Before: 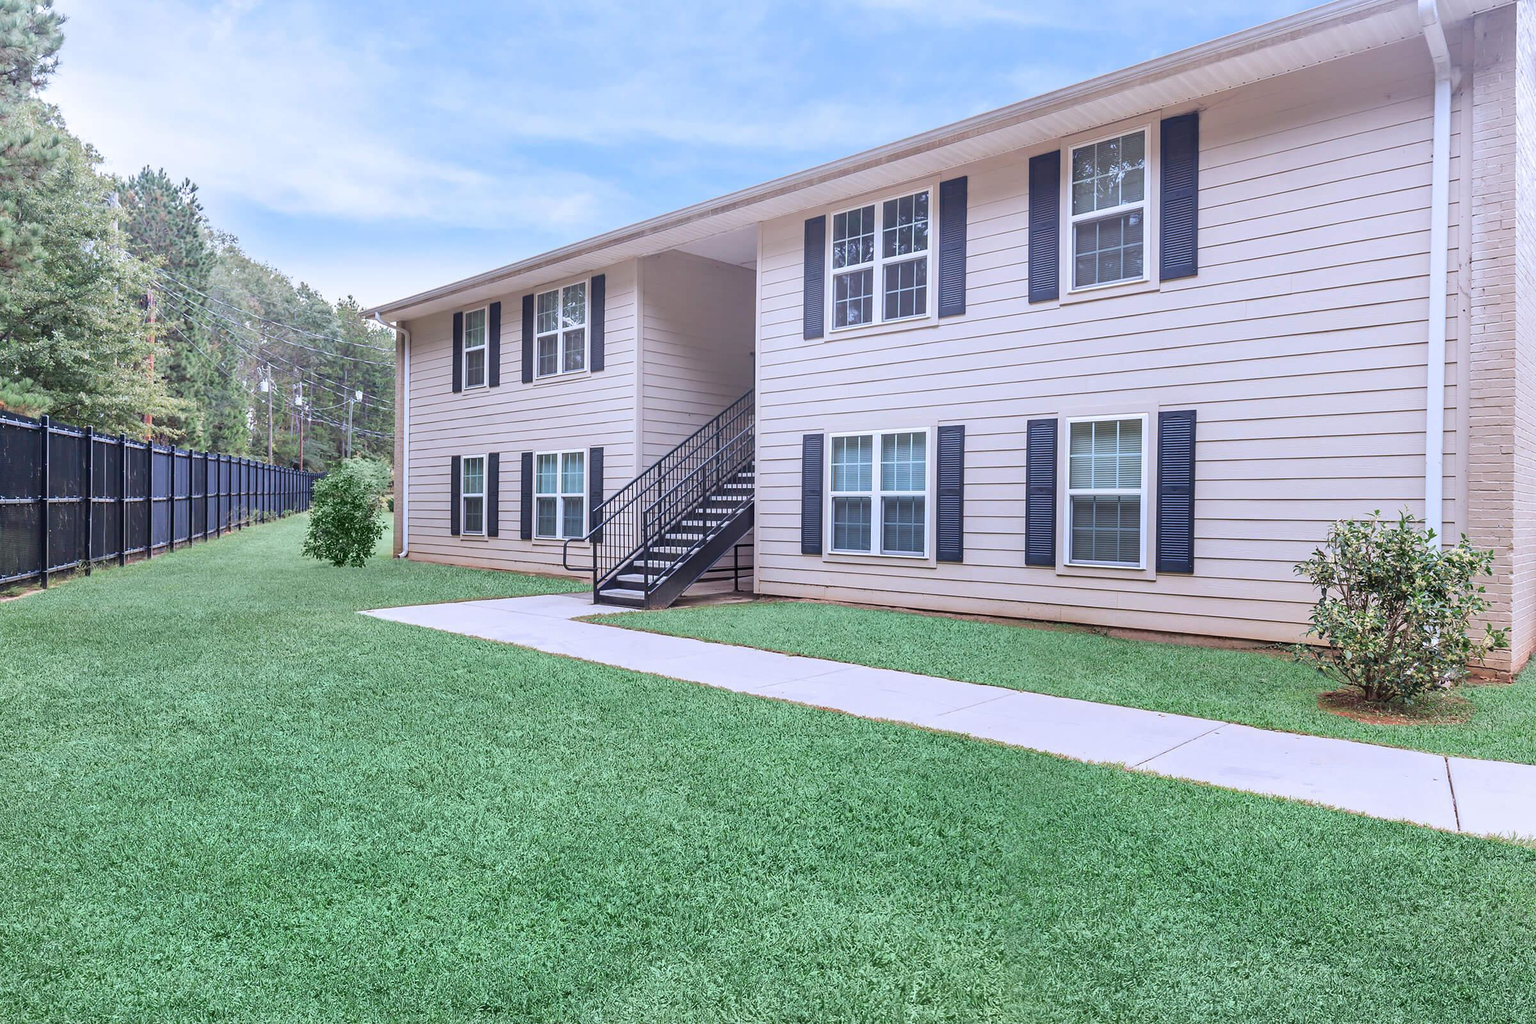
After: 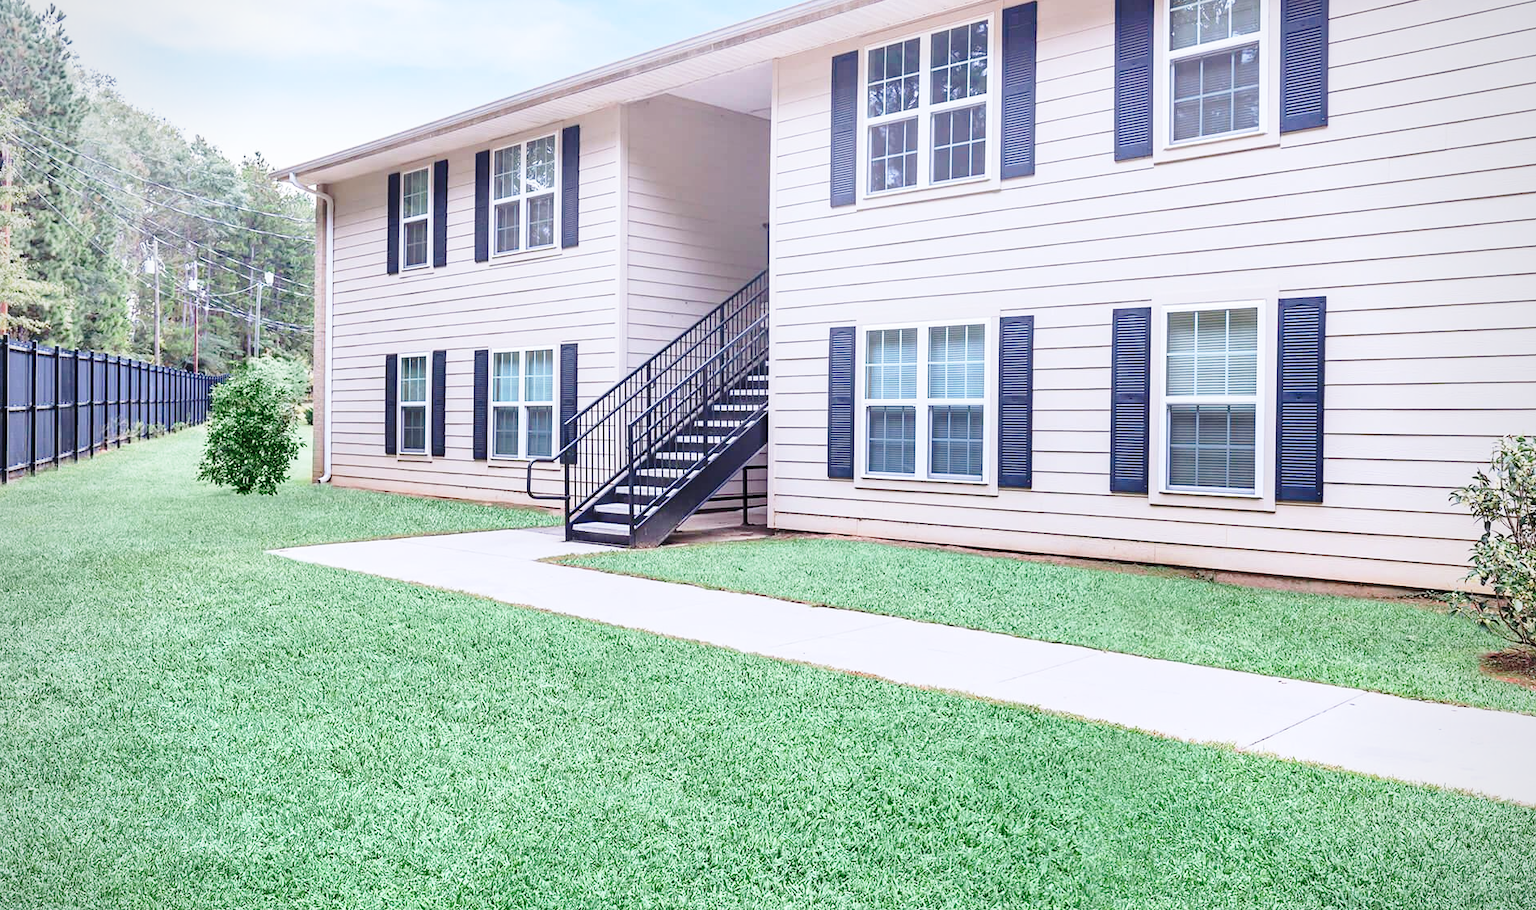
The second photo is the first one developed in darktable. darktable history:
crop: left 9.503%, top 17.147%, right 11.256%, bottom 12.388%
vignetting: fall-off radius 83.01%
tone equalizer: smoothing diameter 24.93%, edges refinement/feathering 7.81, preserve details guided filter
base curve: curves: ch0 [(0, 0) (0.028, 0.03) (0.121, 0.232) (0.46, 0.748) (0.859, 0.968) (1, 1)], preserve colors none
